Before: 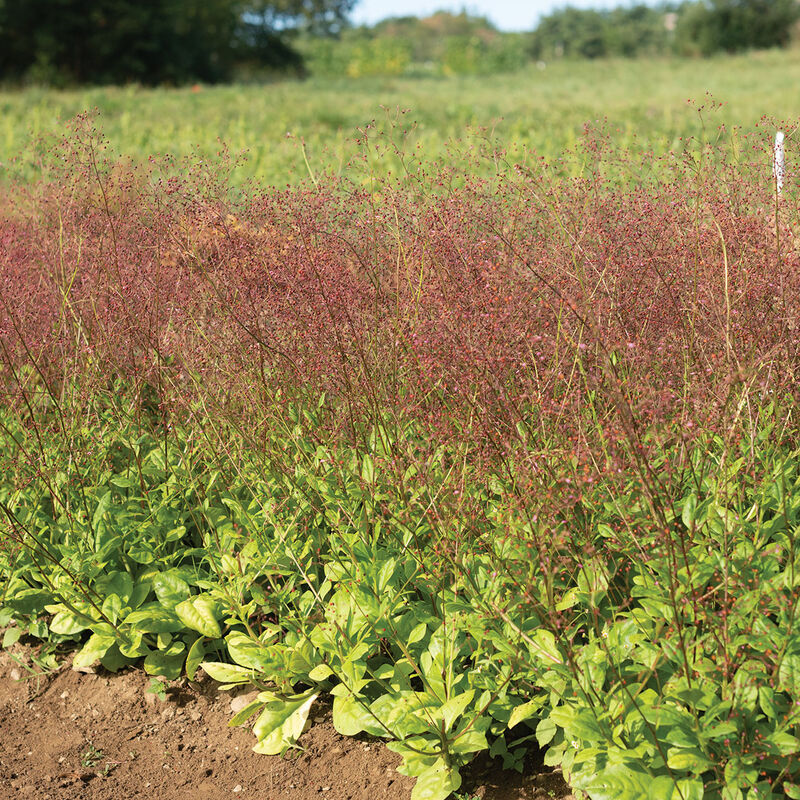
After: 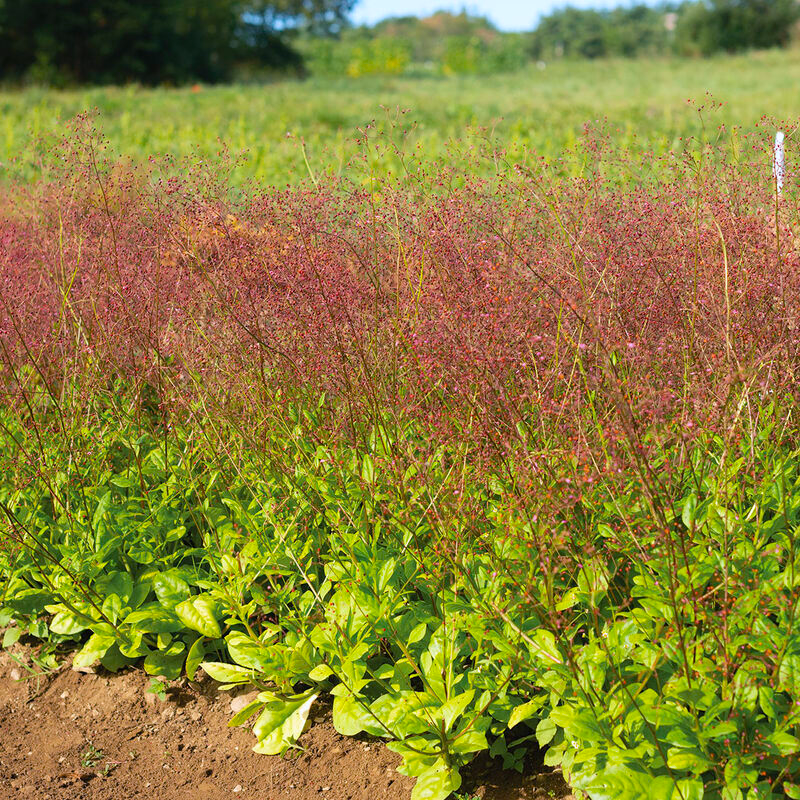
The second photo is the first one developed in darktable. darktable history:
color balance rgb: perceptual saturation grading › global saturation 30%, global vibrance 20%
color calibration: illuminant as shot in camera, x 0.358, y 0.373, temperature 4628.91 K
